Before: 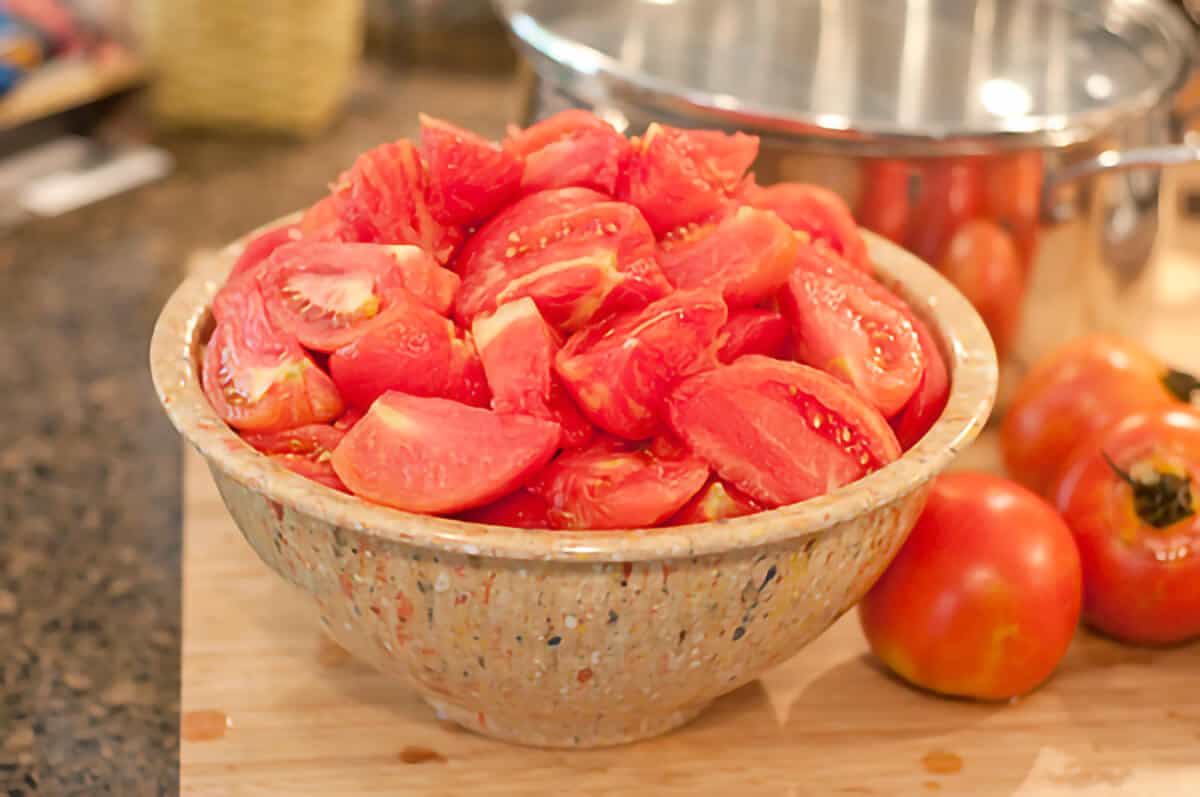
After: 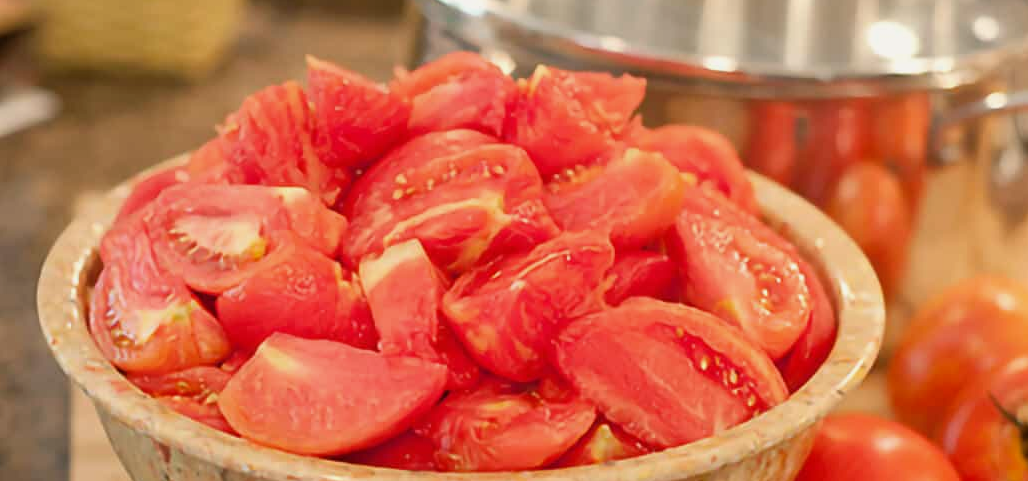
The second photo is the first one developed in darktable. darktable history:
exposure: exposure -0.157 EV, compensate exposure bias true, compensate highlight preservation false
color correction: highlights b* 2.92
crop and rotate: left 9.463%, top 7.317%, right 4.838%, bottom 32.319%
